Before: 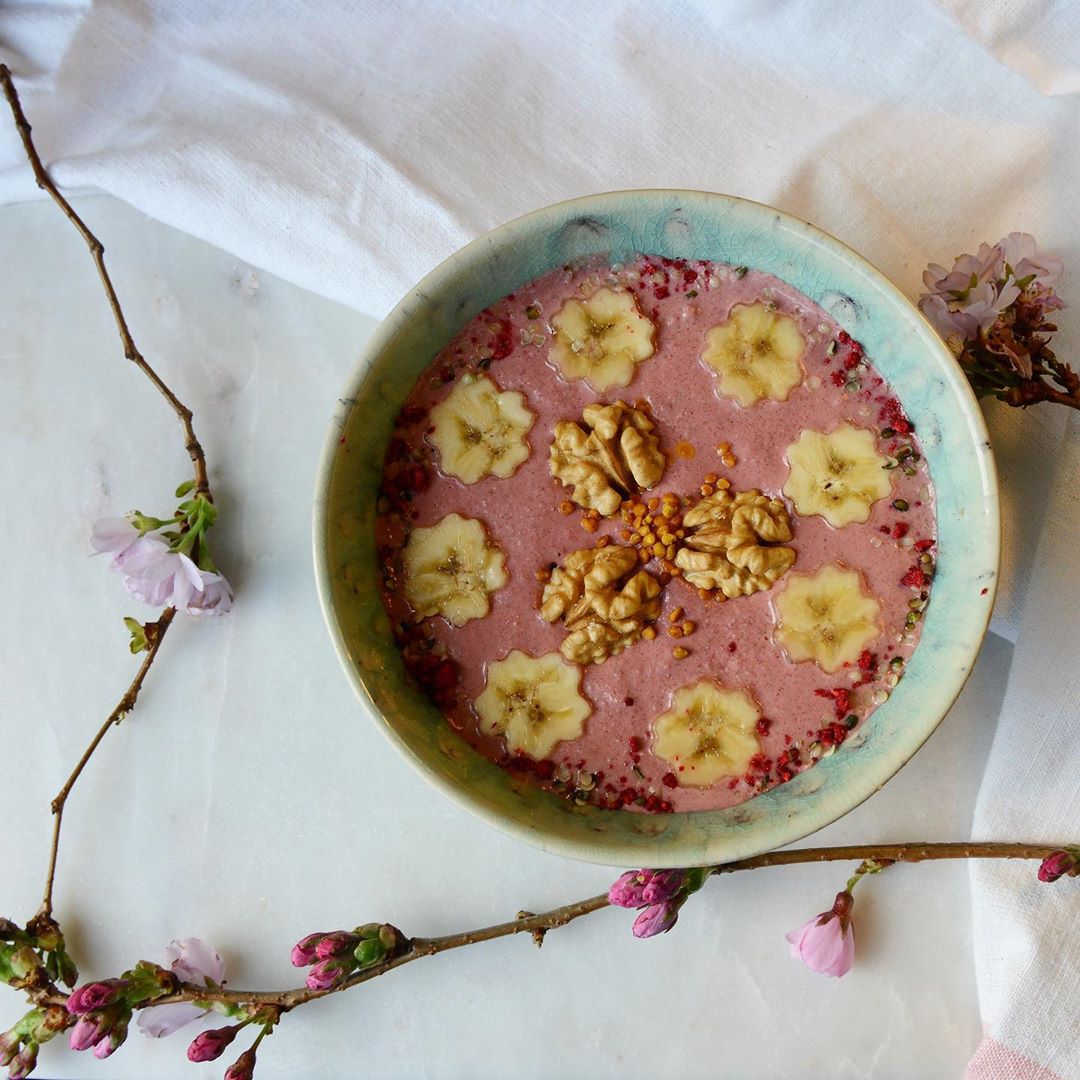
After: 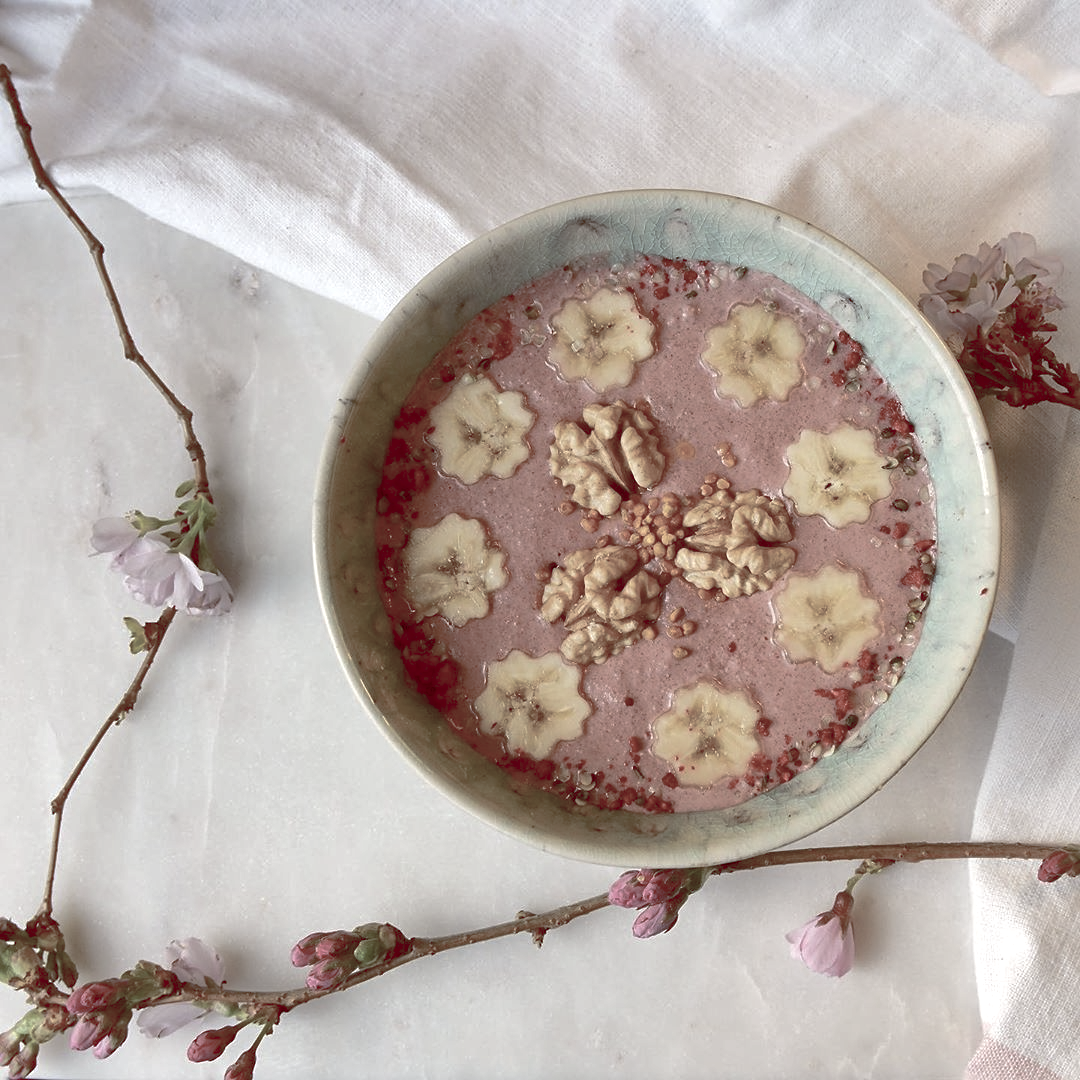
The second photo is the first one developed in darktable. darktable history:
sharpen: amount 0.2
exposure: black level correction 0.001, exposure 0.5 EV, compensate exposure bias true, compensate highlight preservation false
color balance rgb: shadows lift › luminance 1%, shadows lift › chroma 0.2%, shadows lift › hue 20°, power › luminance 1%, power › chroma 0.4%, power › hue 34°, highlights gain › luminance 0.8%, highlights gain › chroma 0.4%, highlights gain › hue 44°, global offset › chroma 0.4%, global offset › hue 34°, white fulcrum 0.08 EV, linear chroma grading › shadows -7%, linear chroma grading › highlights -7%, linear chroma grading › global chroma -10%, linear chroma grading › mid-tones -8%, perceptual saturation grading › global saturation -28%, perceptual saturation grading › highlights -20%, perceptual saturation grading › mid-tones -24%, perceptual saturation grading › shadows -24%, perceptual brilliance grading › global brilliance -1%, perceptual brilliance grading › highlights -1%, perceptual brilliance grading › mid-tones -1%, perceptual brilliance grading › shadows -1%, global vibrance -17%, contrast -6%
shadows and highlights: on, module defaults
